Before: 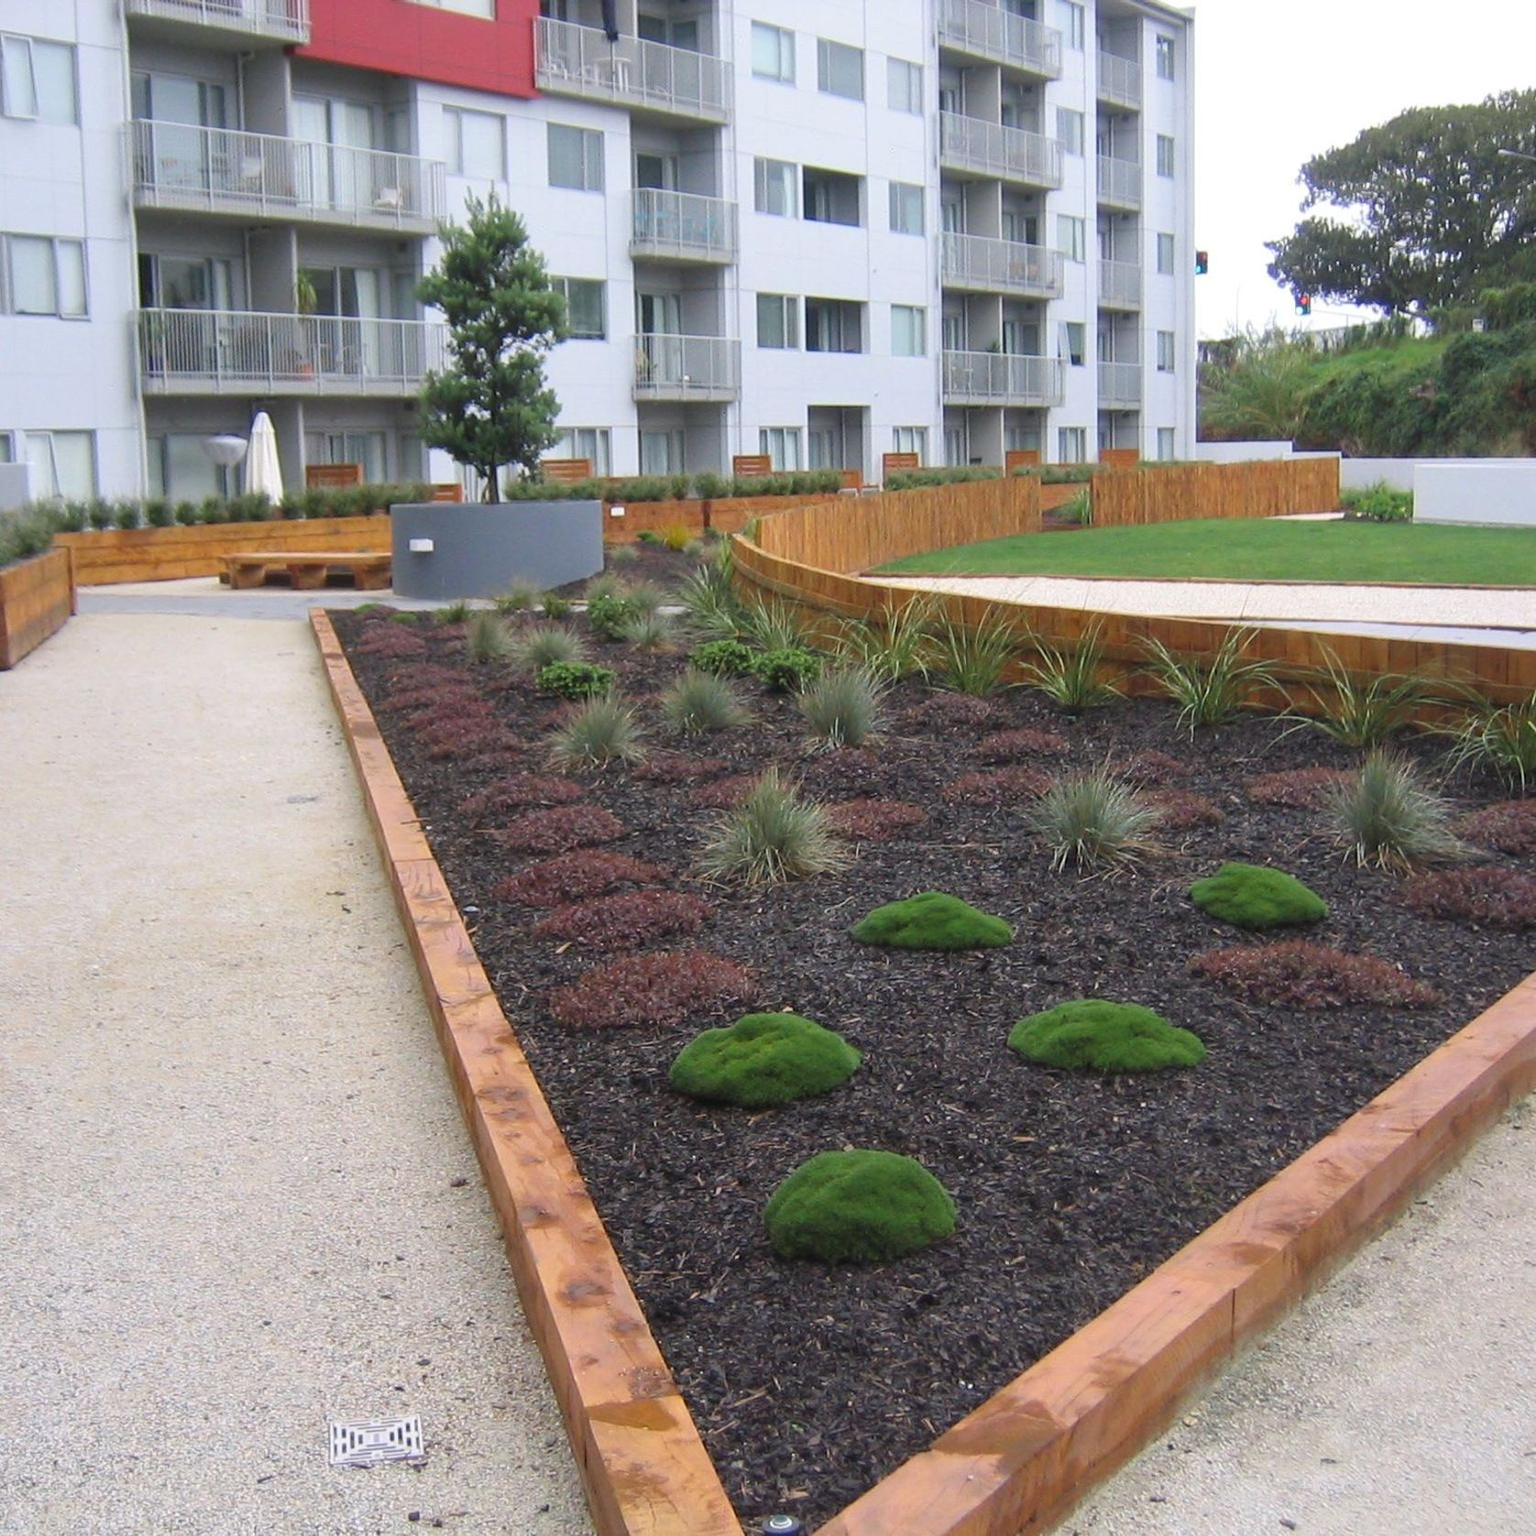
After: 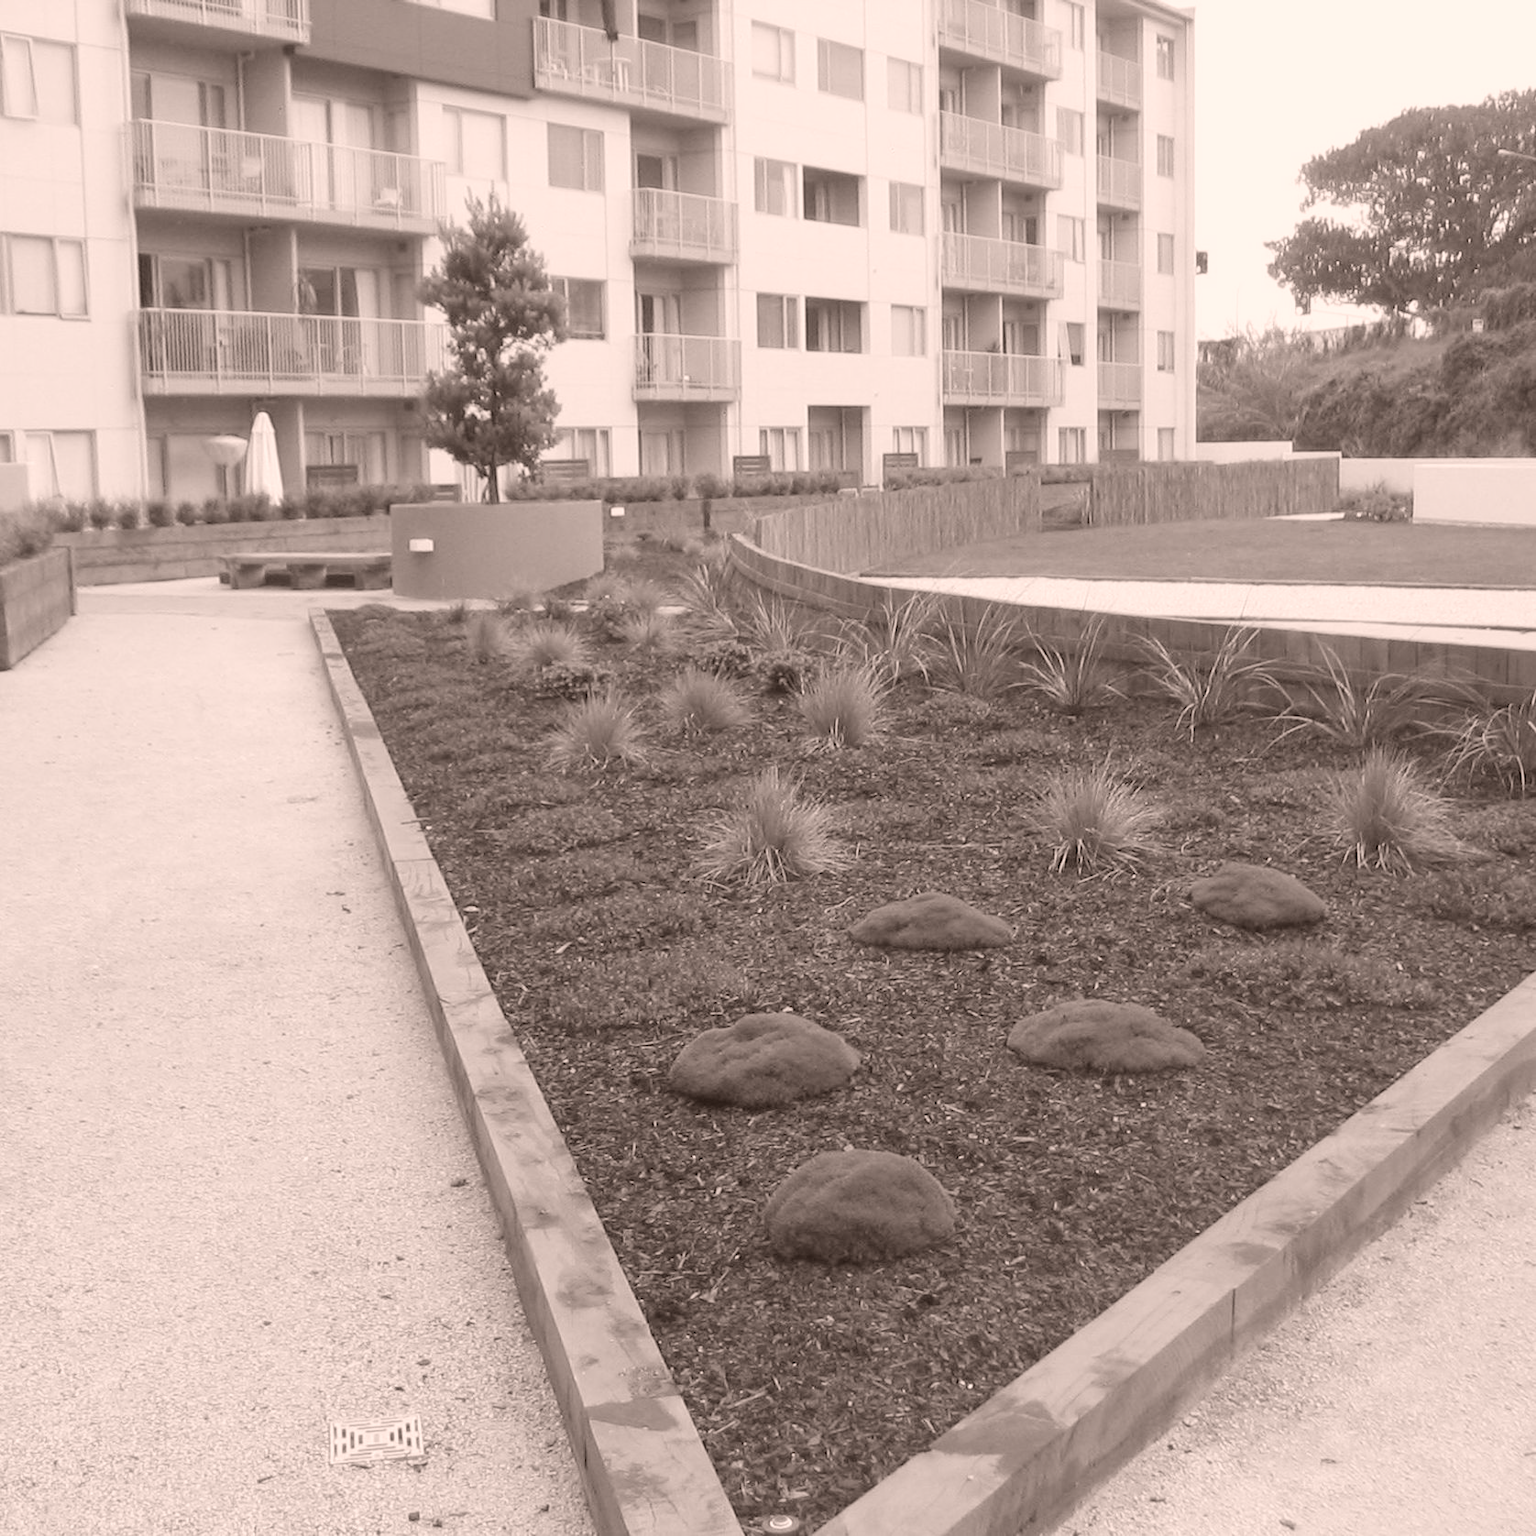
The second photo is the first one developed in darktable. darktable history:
color calibration: output gray [0.21, 0.42, 0.37, 0], illuminant same as pipeline (D50), x 0.345, y 0.359, temperature 4999.71 K
contrast brightness saturation: contrast 0.097, brightness 0.302, saturation 0.149
color correction: highlights a* 10.17, highlights b* 9.7, shadows a* 7.94, shadows b* 8.48, saturation 0.77
